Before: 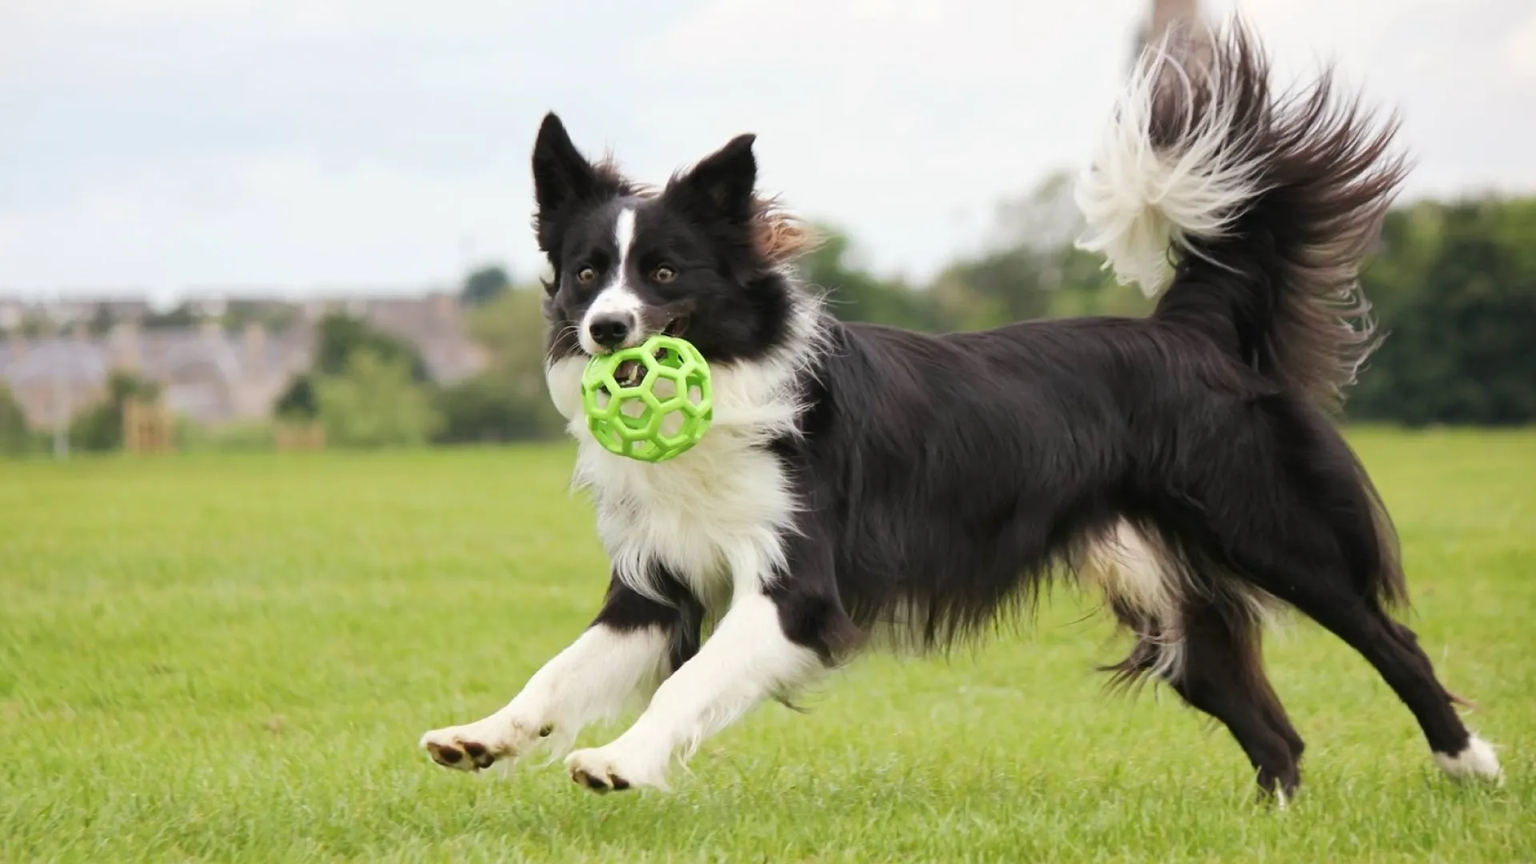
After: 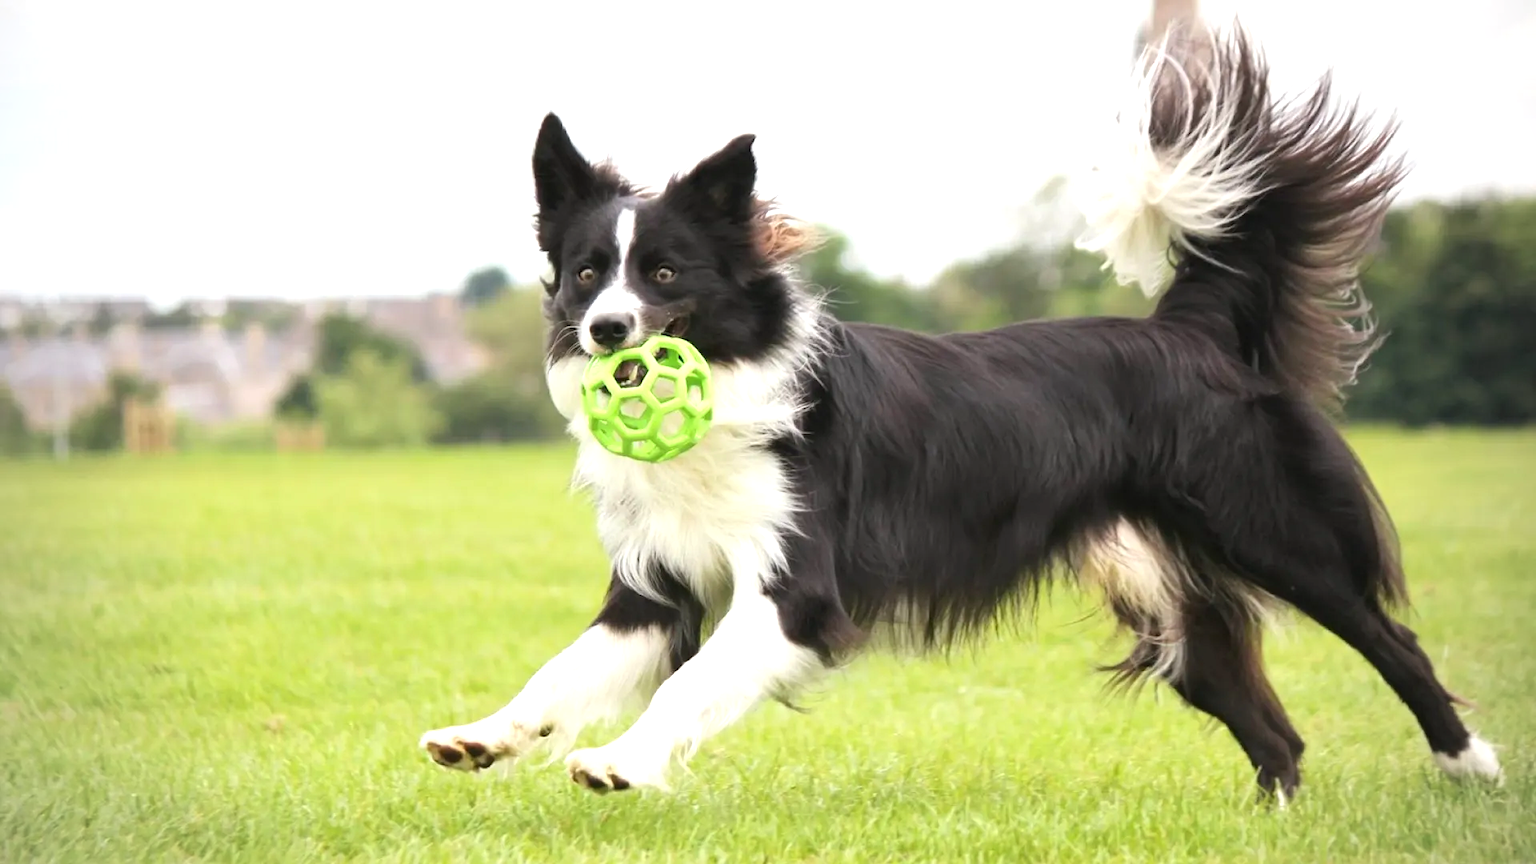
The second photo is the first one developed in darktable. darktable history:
exposure: black level correction 0, exposure 0.702 EV, compensate highlight preservation false
vignetting: fall-off start 74.46%, fall-off radius 66.51%
